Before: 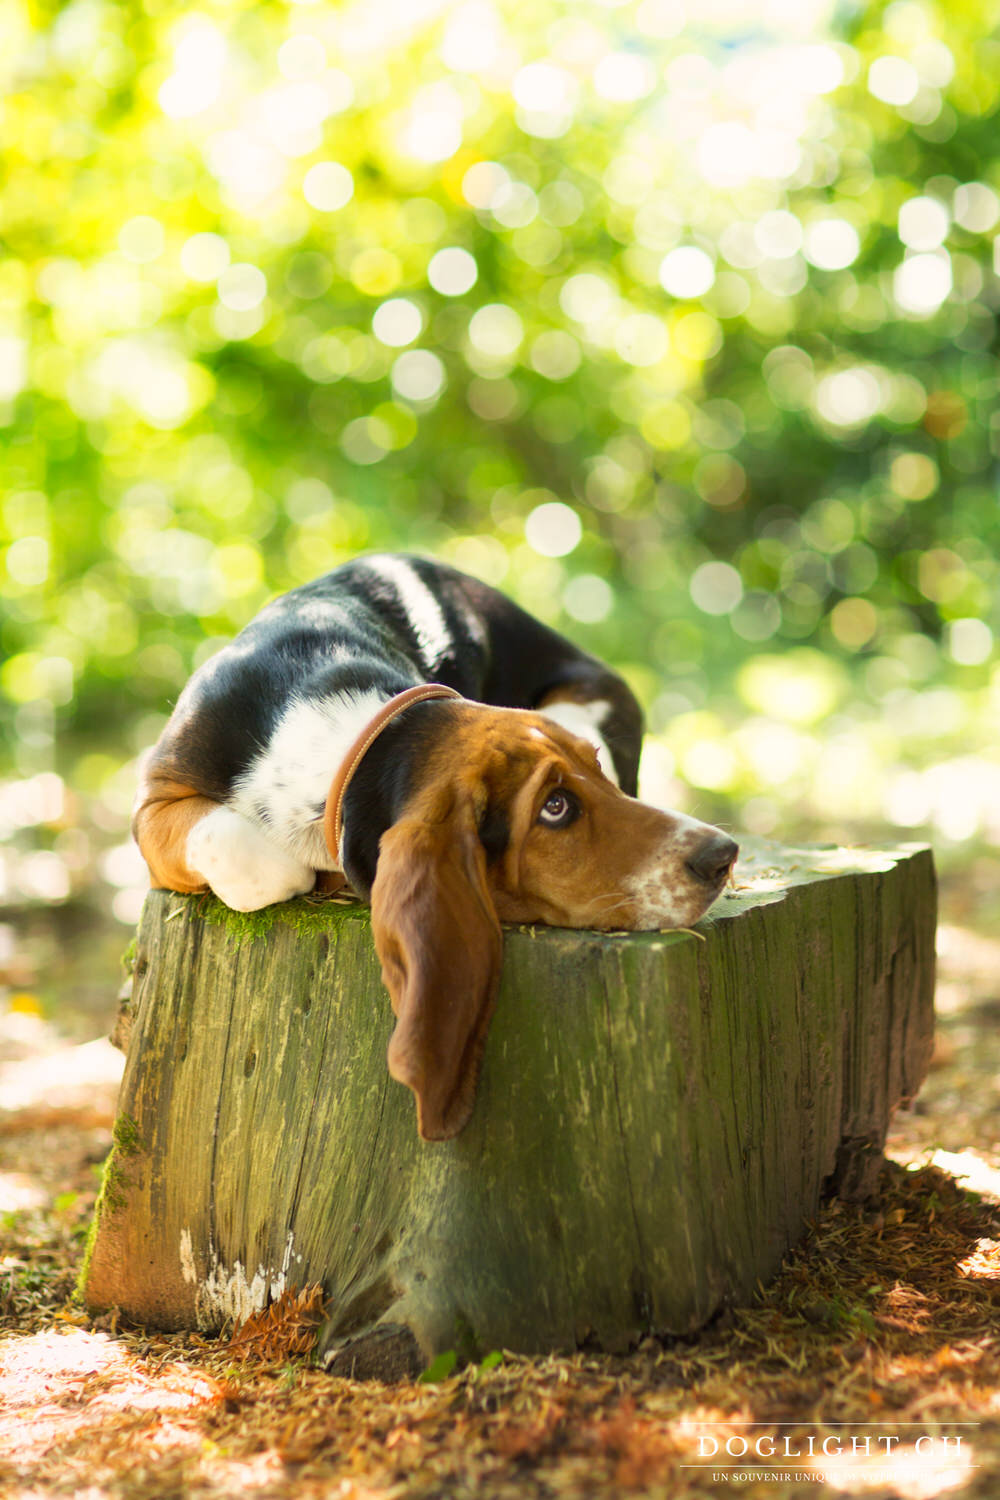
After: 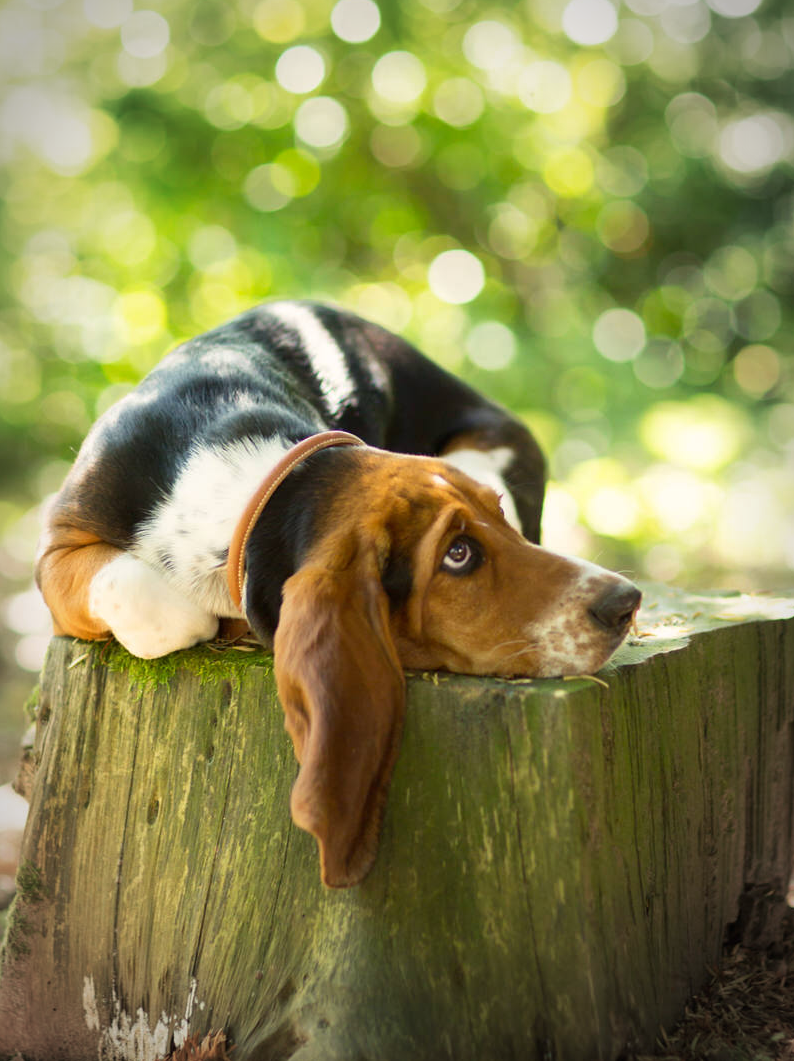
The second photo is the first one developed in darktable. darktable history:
vignetting: automatic ratio true
crop: left 9.712%, top 16.928%, right 10.845%, bottom 12.332%
